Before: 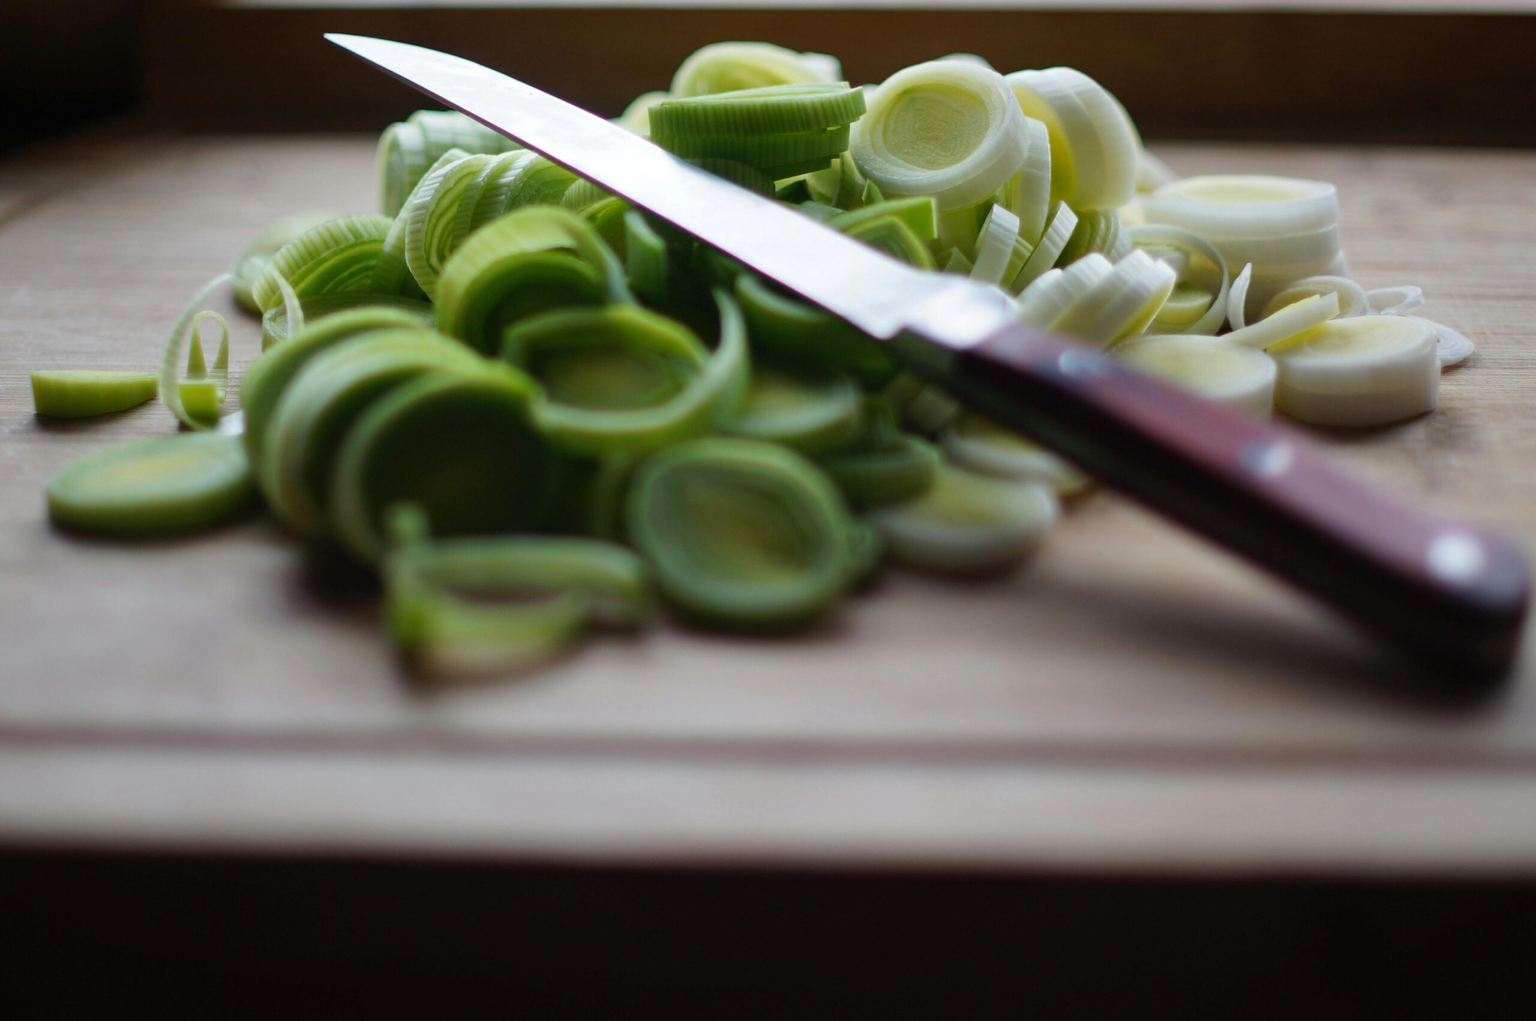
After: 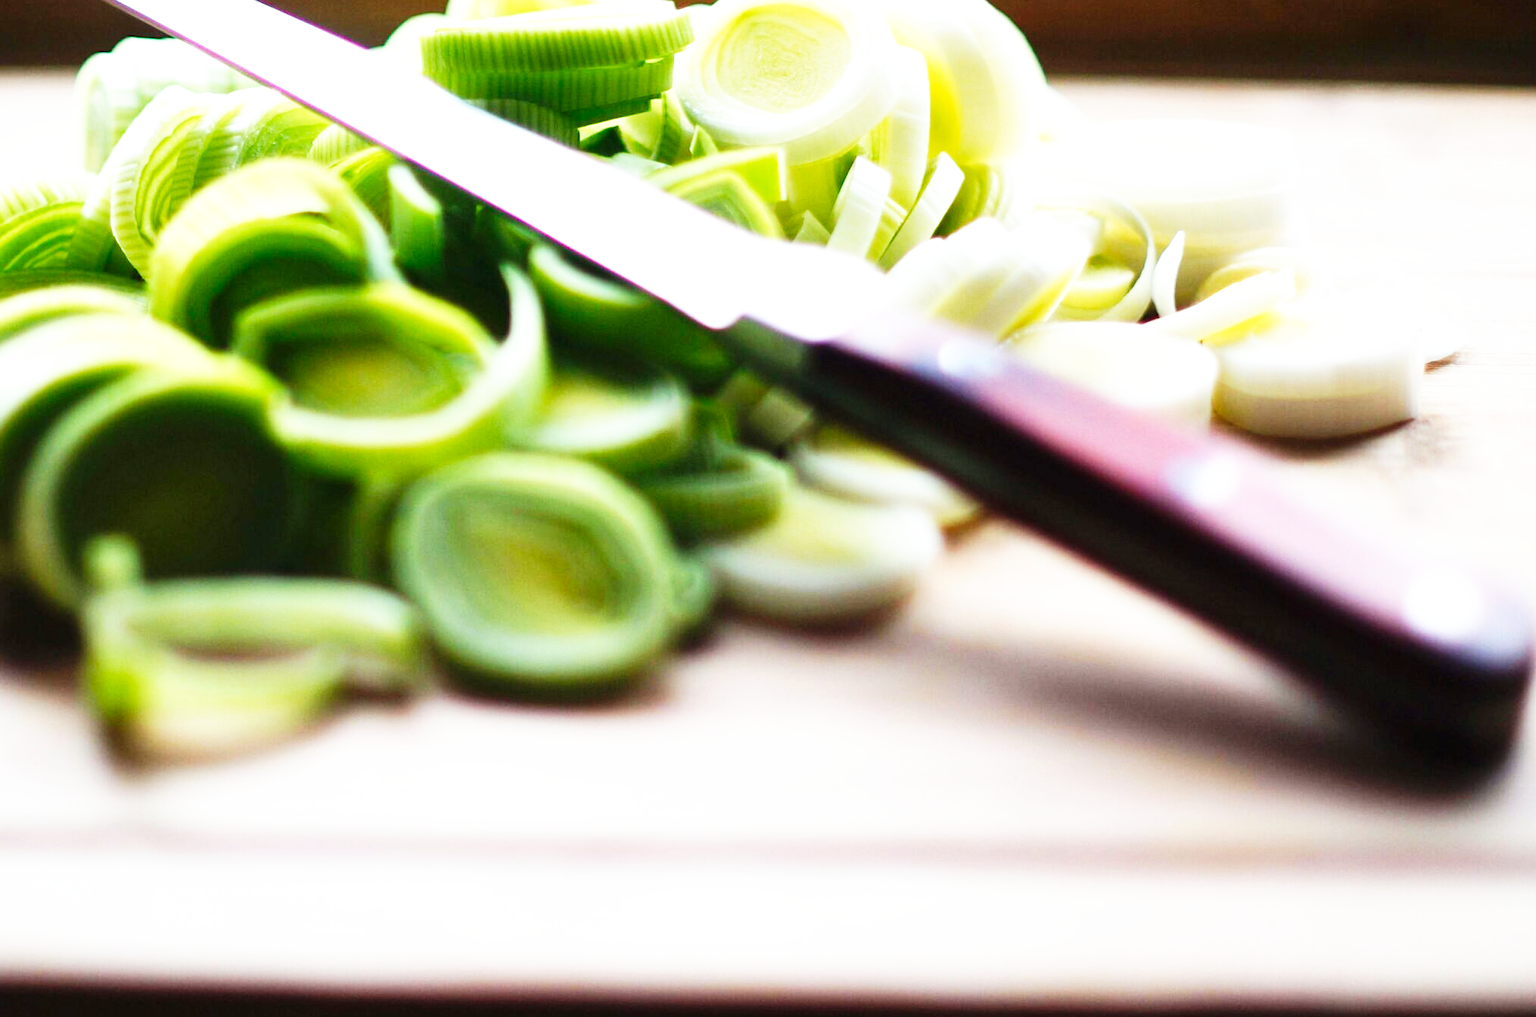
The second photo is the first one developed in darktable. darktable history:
crop and rotate: left 20.74%, top 7.912%, right 0.375%, bottom 13.378%
exposure: black level correction 0, exposure 1.1 EV, compensate exposure bias true, compensate highlight preservation false
base curve: curves: ch0 [(0, 0) (0.007, 0.004) (0.027, 0.03) (0.046, 0.07) (0.207, 0.54) (0.442, 0.872) (0.673, 0.972) (1, 1)], preserve colors none
